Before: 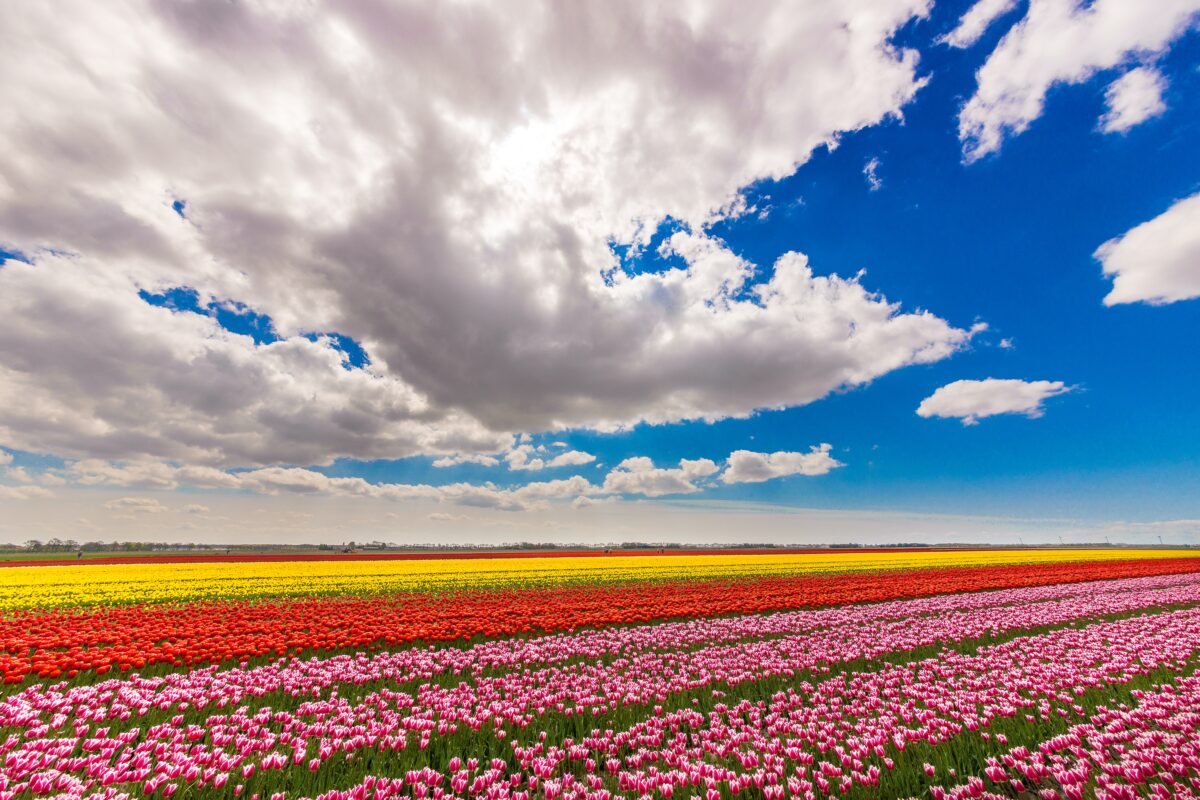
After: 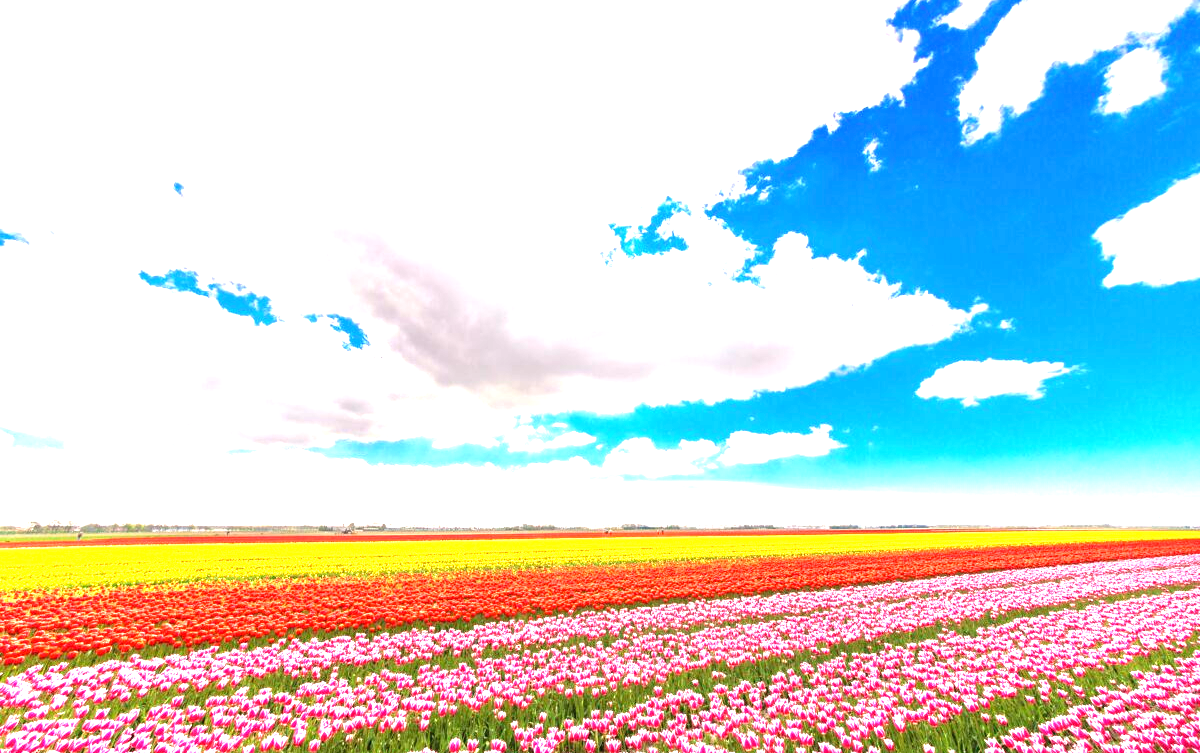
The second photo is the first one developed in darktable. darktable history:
crop and rotate: top 2.531%, bottom 3.241%
exposure: black level correction 0, exposure 1.961 EV, compensate highlight preservation false
